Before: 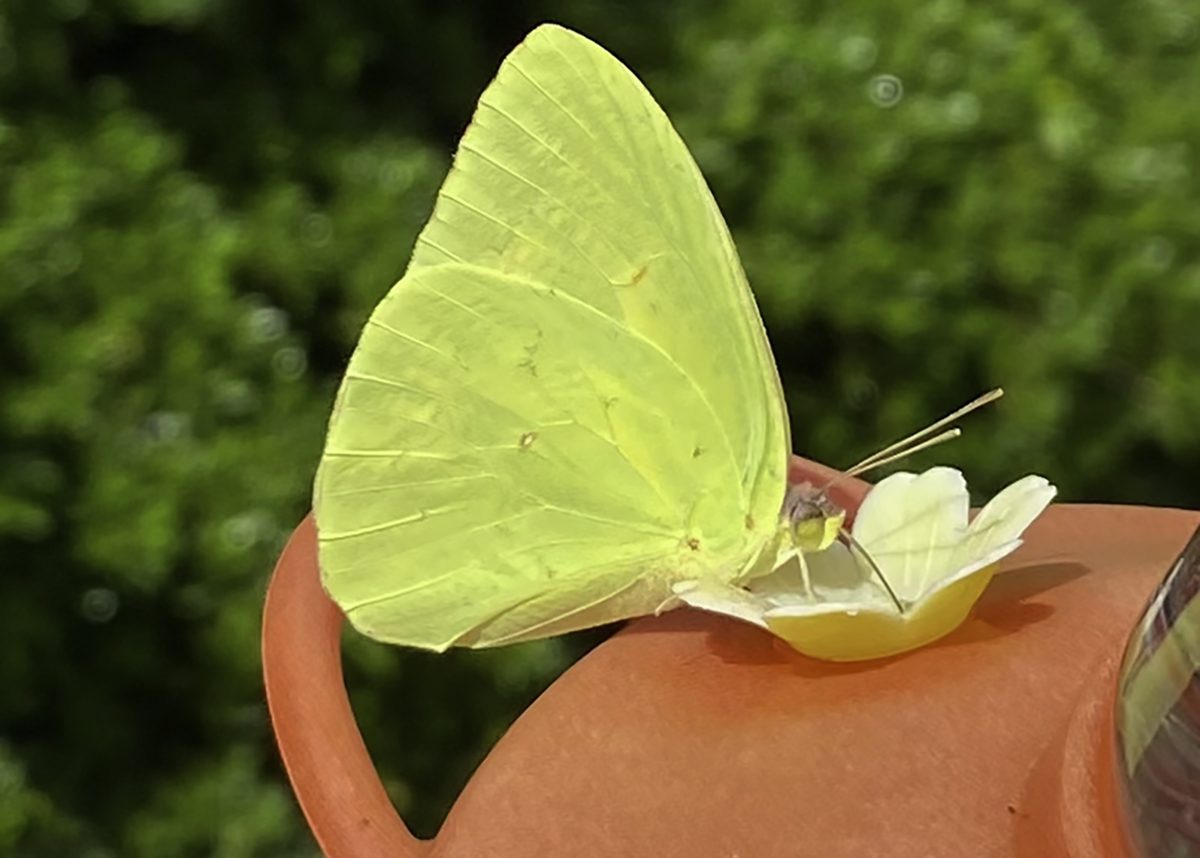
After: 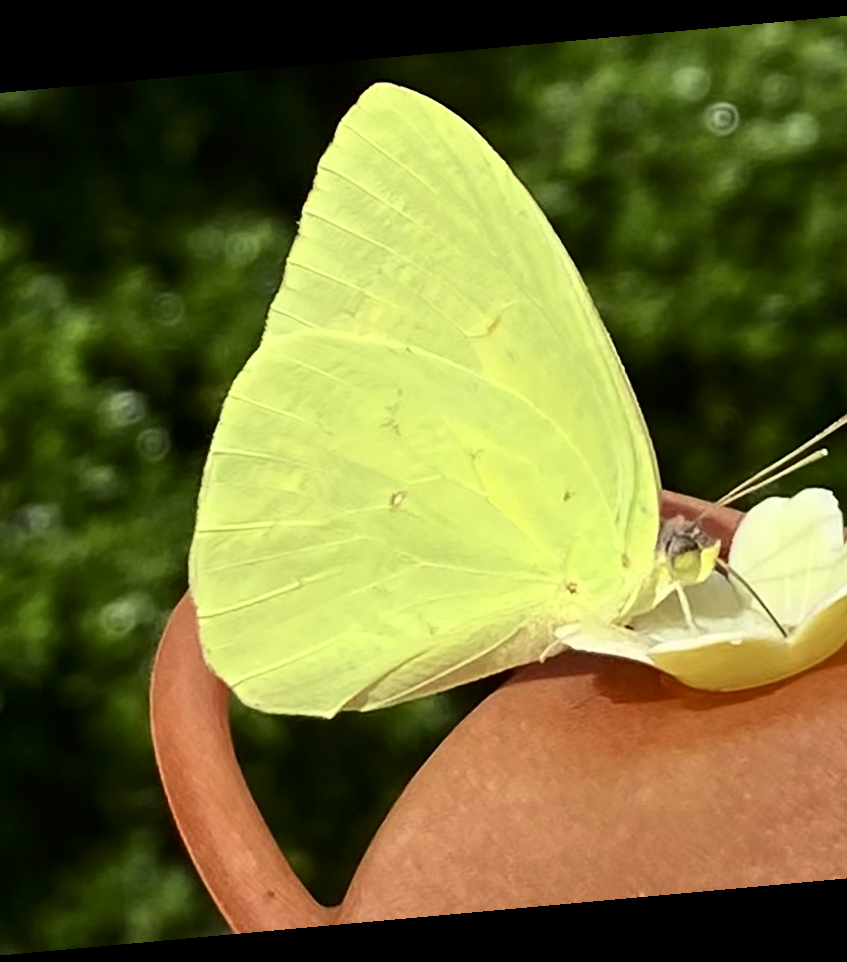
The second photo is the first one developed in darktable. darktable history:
contrast brightness saturation: contrast 0.28
rotate and perspective: rotation -5.2°, automatic cropping off
exposure: exposure 0.081 EV, compensate highlight preservation false
crop and rotate: left 13.342%, right 19.991%
